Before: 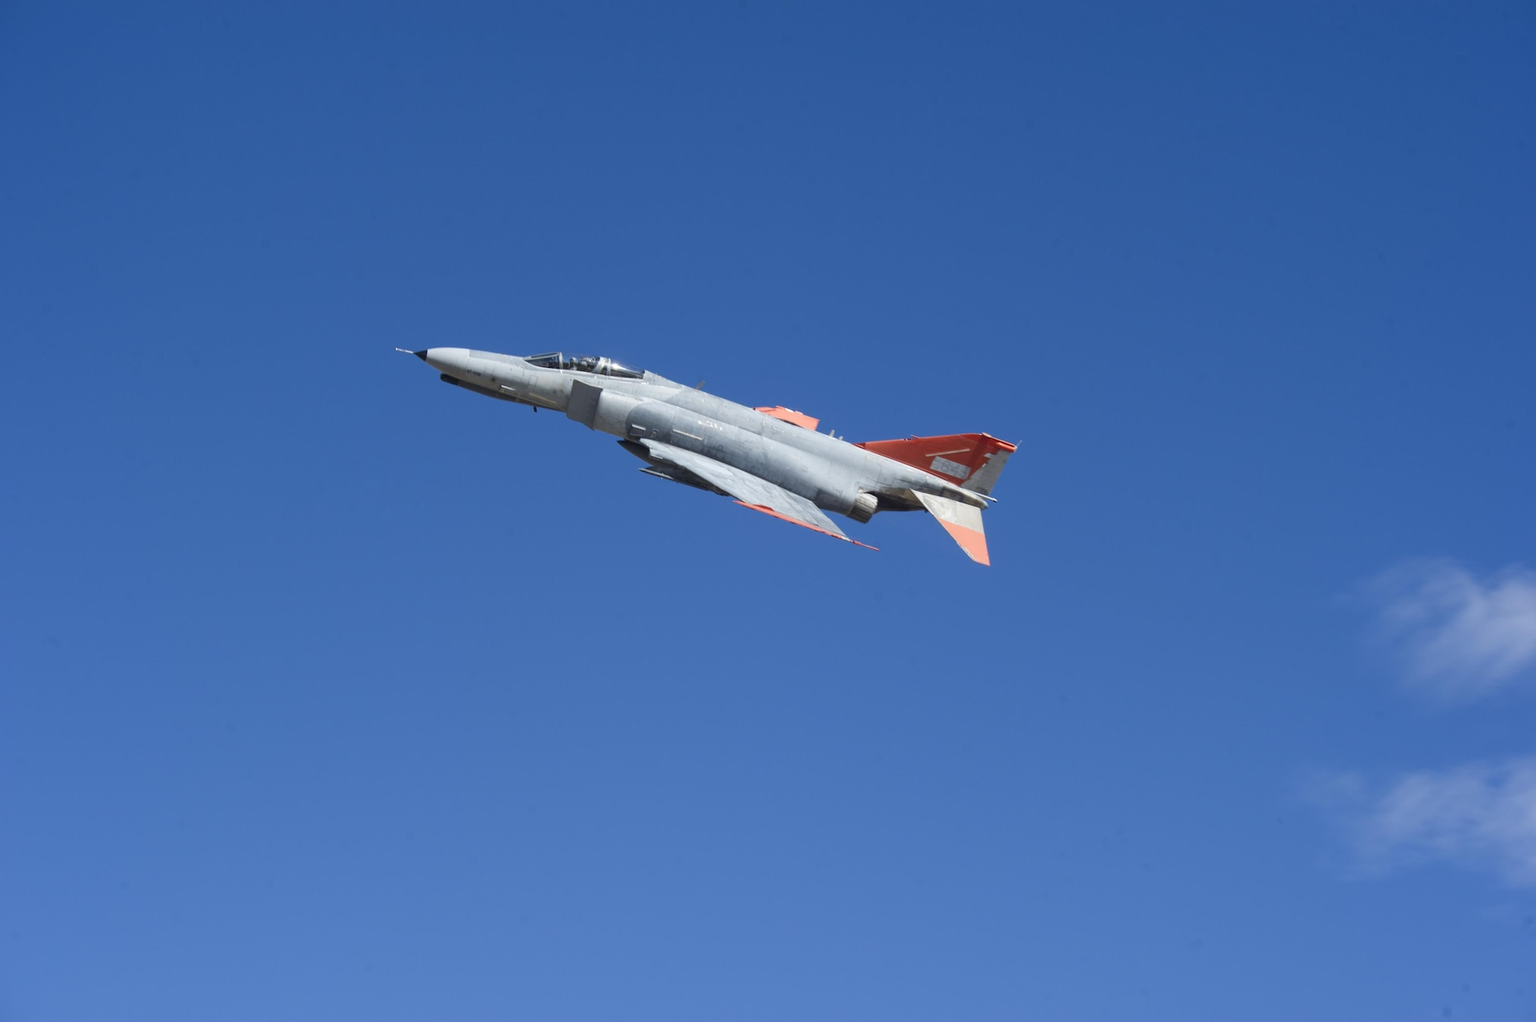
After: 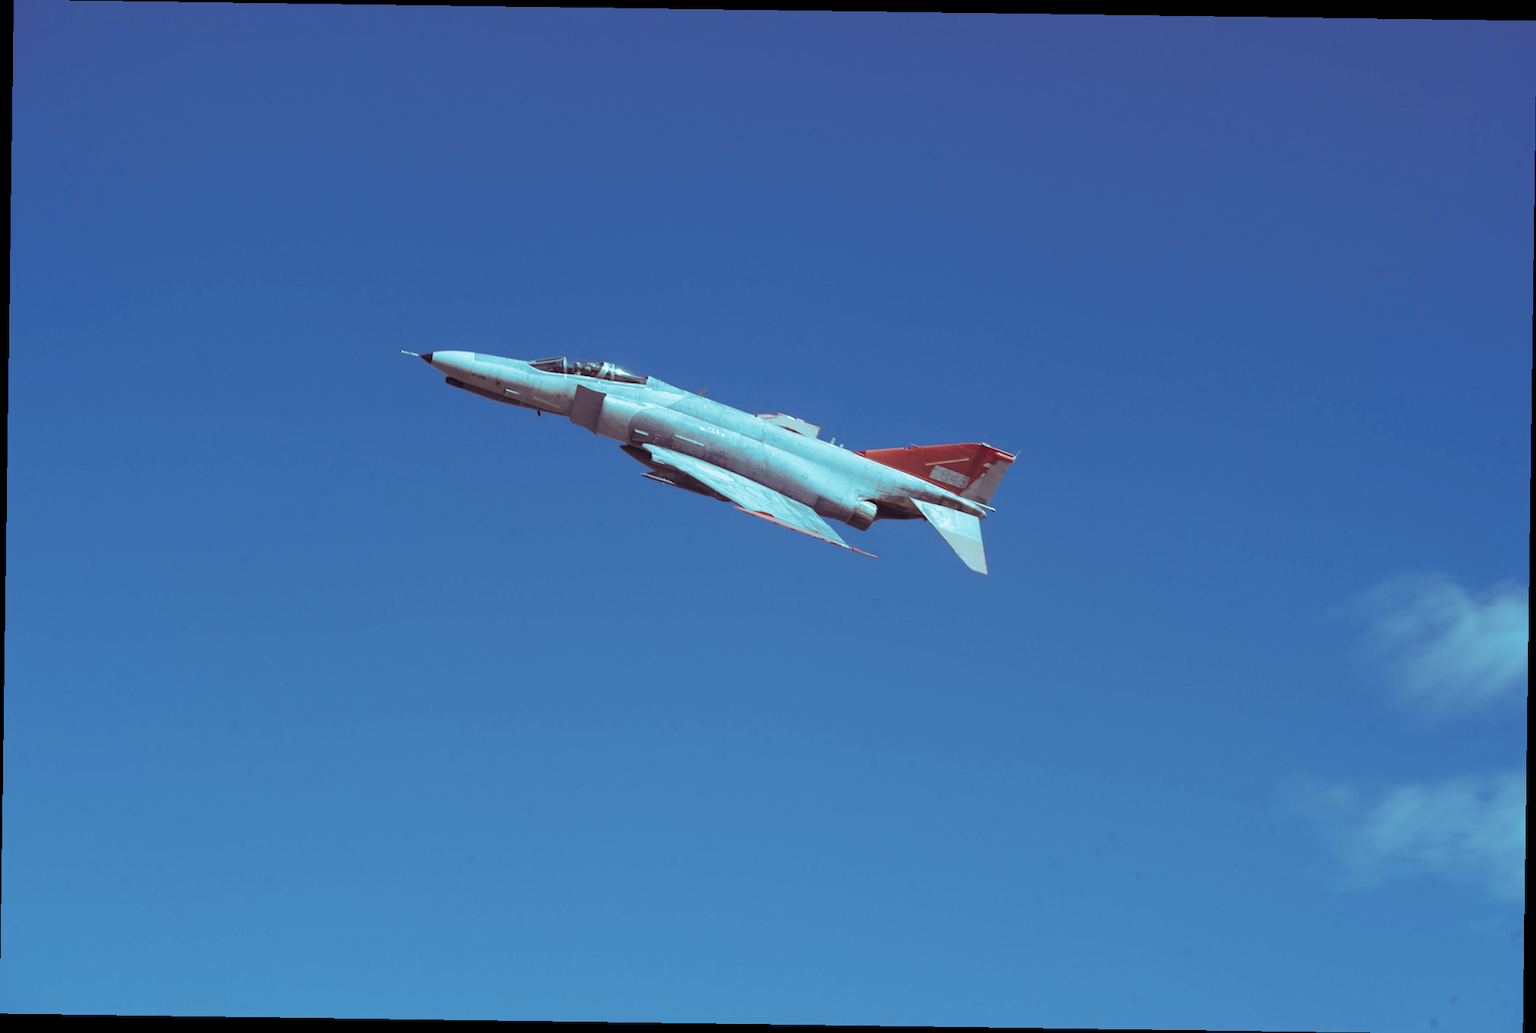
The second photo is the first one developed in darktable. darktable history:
rotate and perspective: rotation 0.8°, automatic cropping off
split-toning: shadows › hue 327.6°, highlights › hue 198°, highlights › saturation 0.55, balance -21.25, compress 0%
